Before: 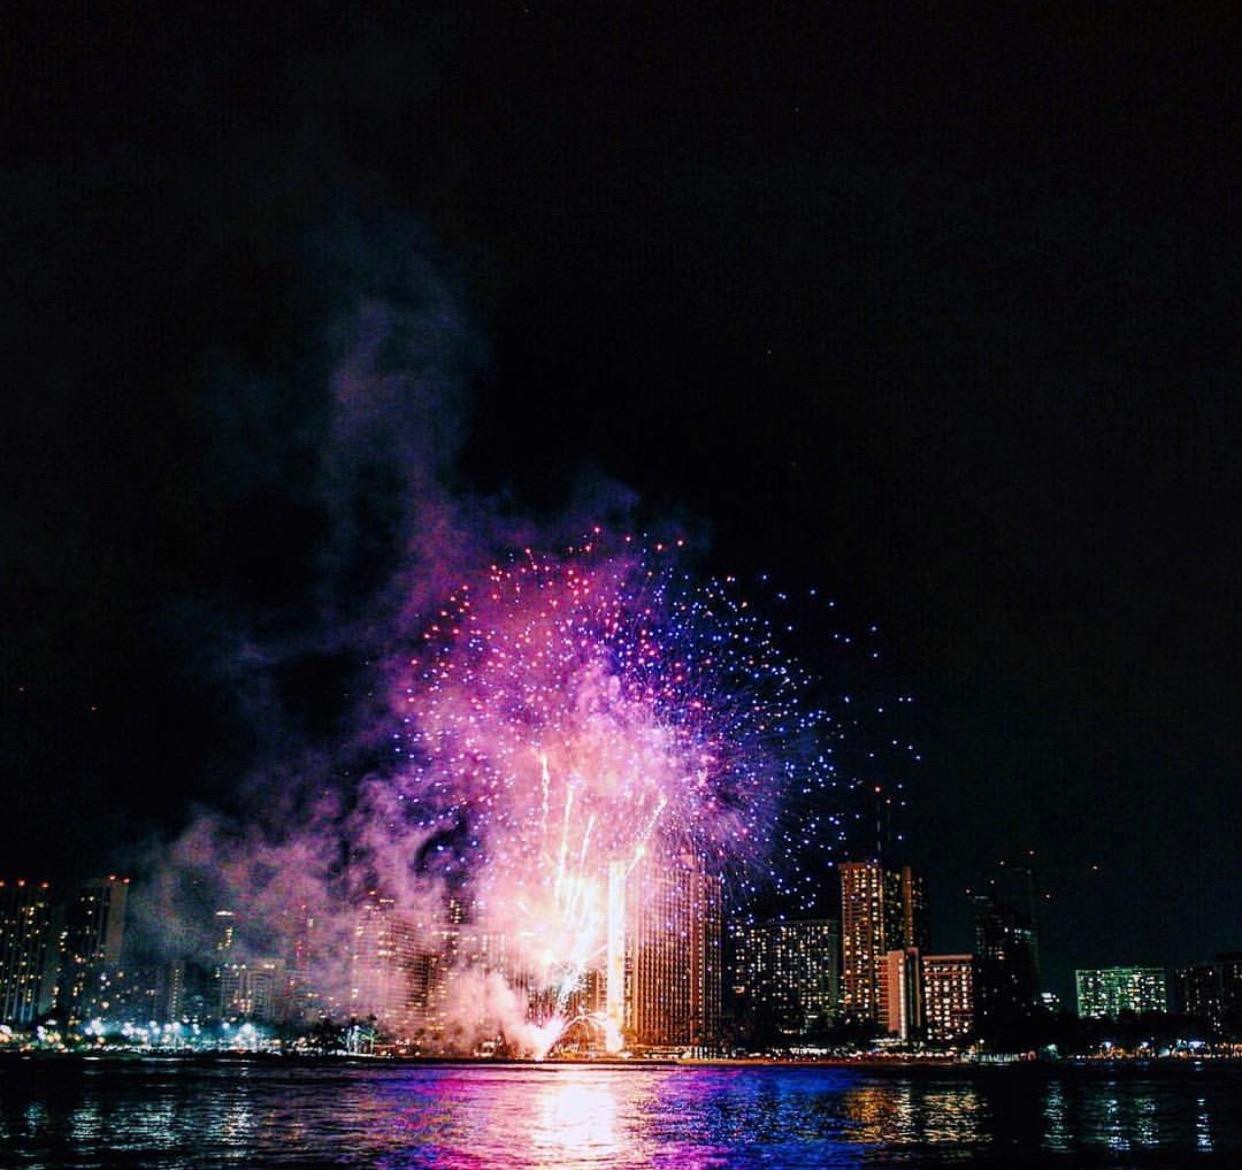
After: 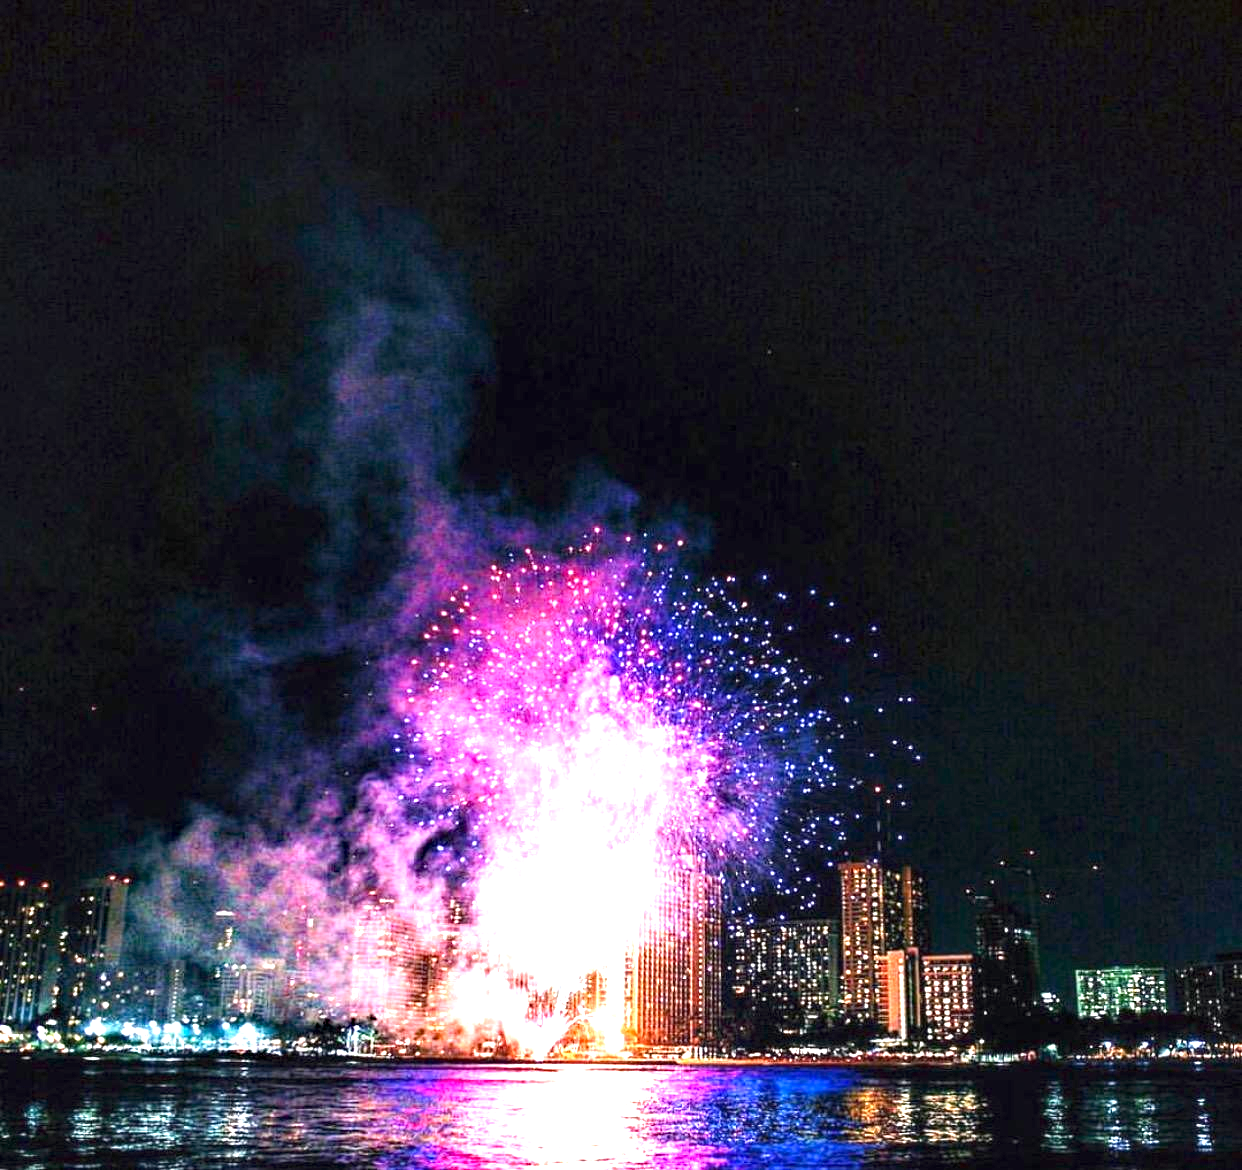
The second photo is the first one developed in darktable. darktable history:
exposure: black level correction 0, exposure 1.755 EV, compensate highlight preservation false
haze removal: compatibility mode true, adaptive false
